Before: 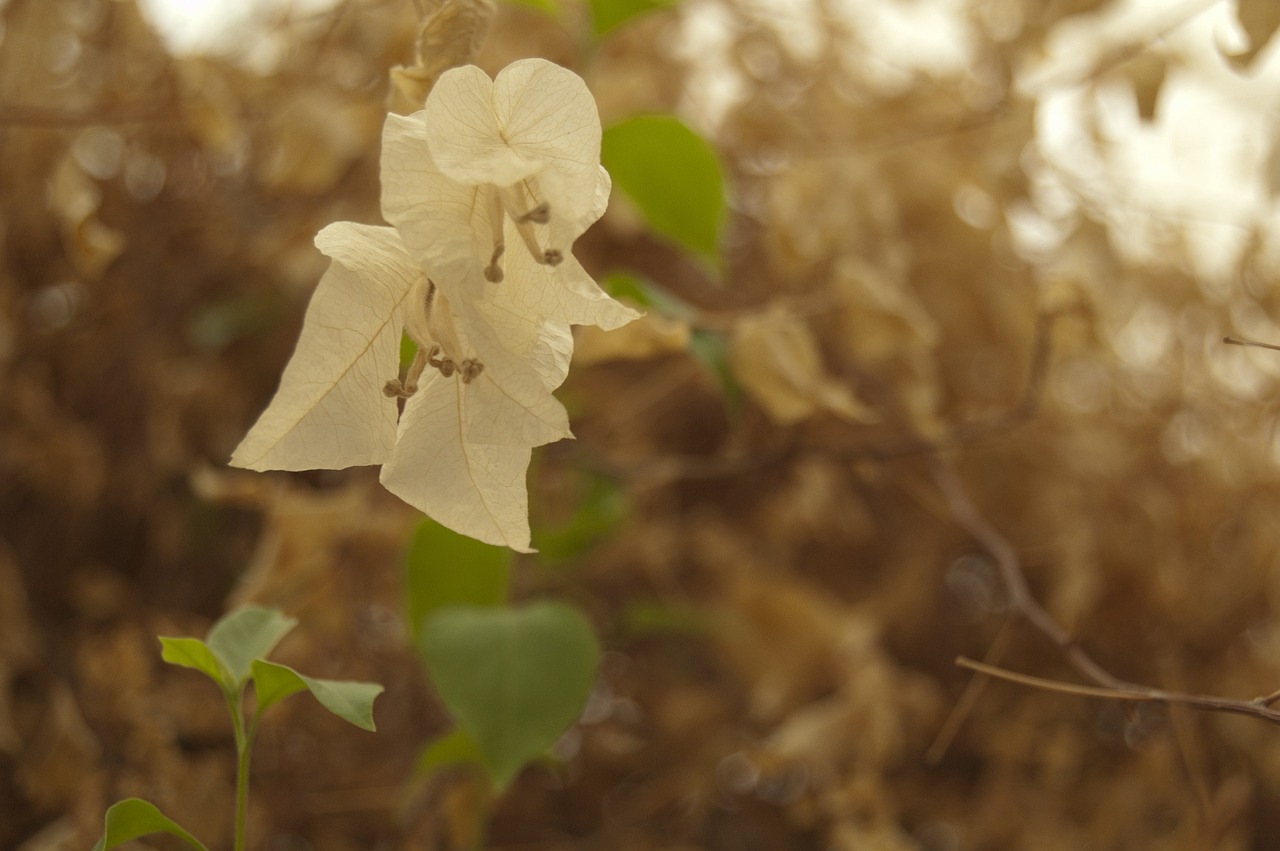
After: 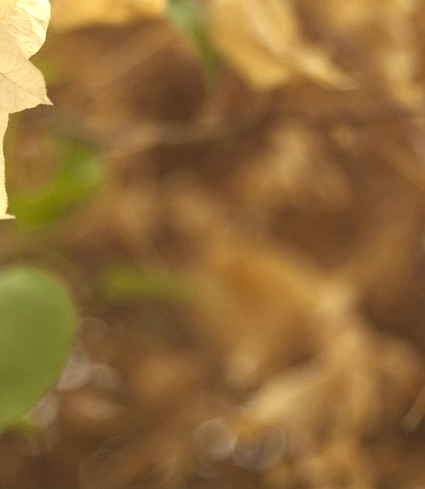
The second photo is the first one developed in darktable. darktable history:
crop: left 40.869%, top 39.351%, right 25.911%, bottom 3.074%
exposure: black level correction 0, exposure 1.104 EV, compensate highlight preservation false
